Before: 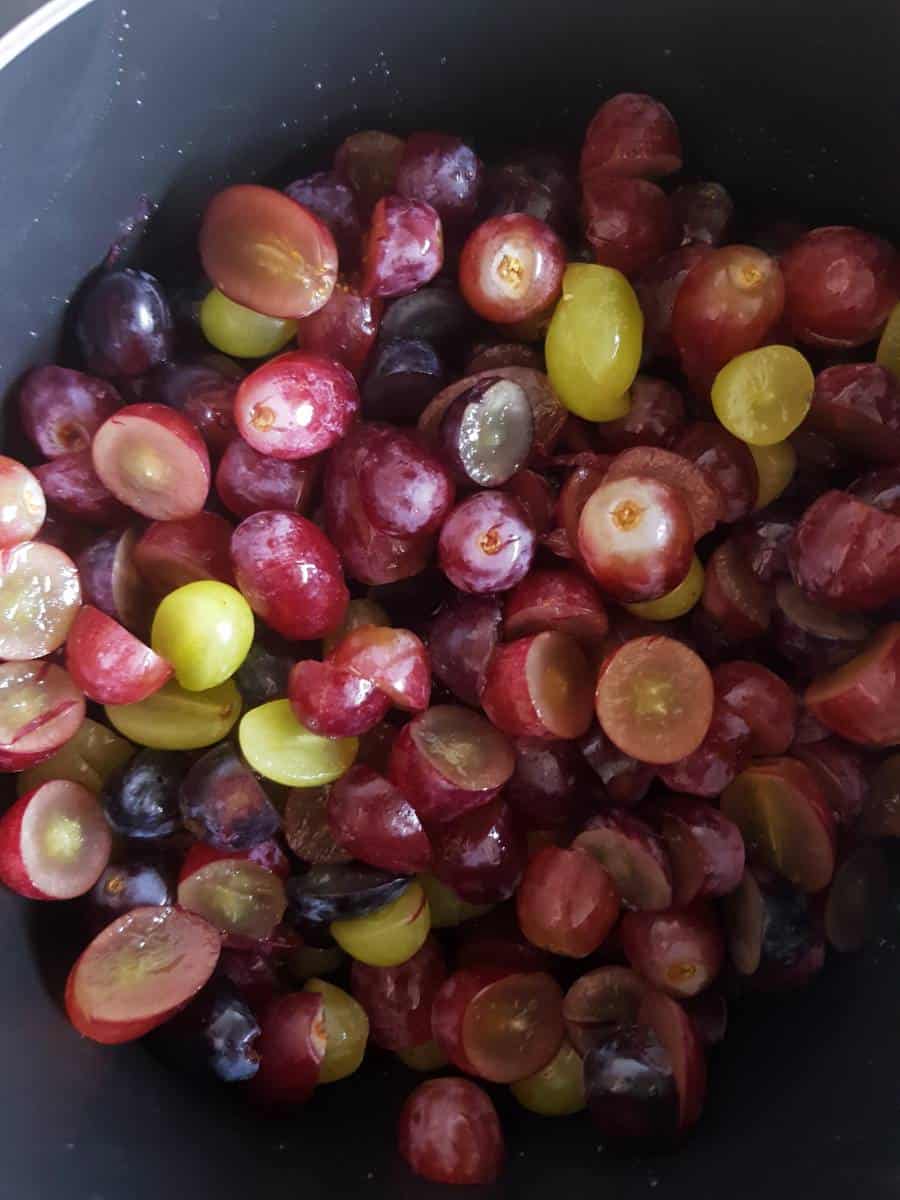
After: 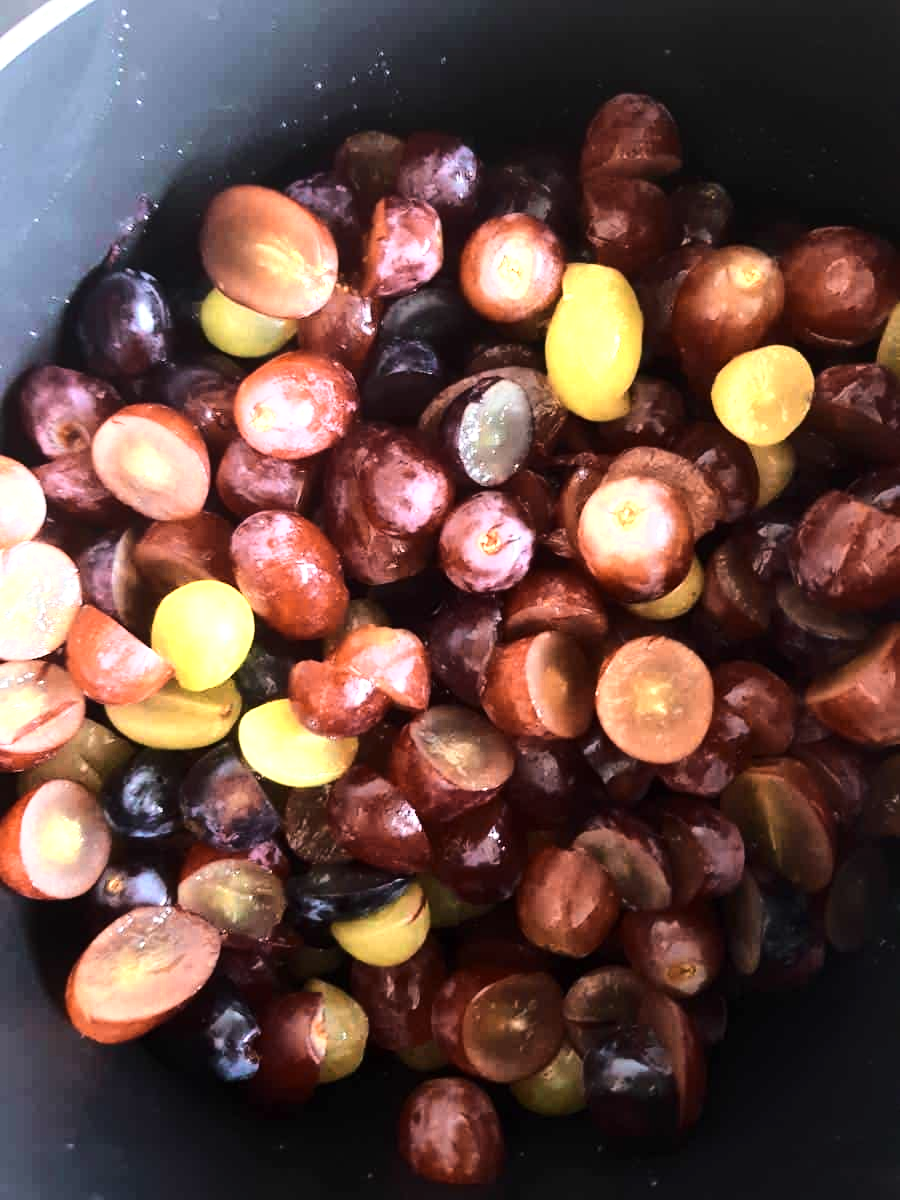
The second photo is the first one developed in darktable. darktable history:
base curve: curves: ch0 [(0, 0) (0.028, 0.03) (0.105, 0.232) (0.387, 0.748) (0.754, 0.968) (1, 1)]
color zones: curves: ch0 [(0.018, 0.548) (0.197, 0.654) (0.425, 0.447) (0.605, 0.658) (0.732, 0.579)]; ch1 [(0.105, 0.531) (0.224, 0.531) (0.386, 0.39) (0.618, 0.456) (0.732, 0.456) (0.956, 0.421)]; ch2 [(0.039, 0.583) (0.215, 0.465) (0.399, 0.544) (0.465, 0.548) (0.614, 0.447) (0.724, 0.43) (0.882, 0.623) (0.956, 0.632)]
